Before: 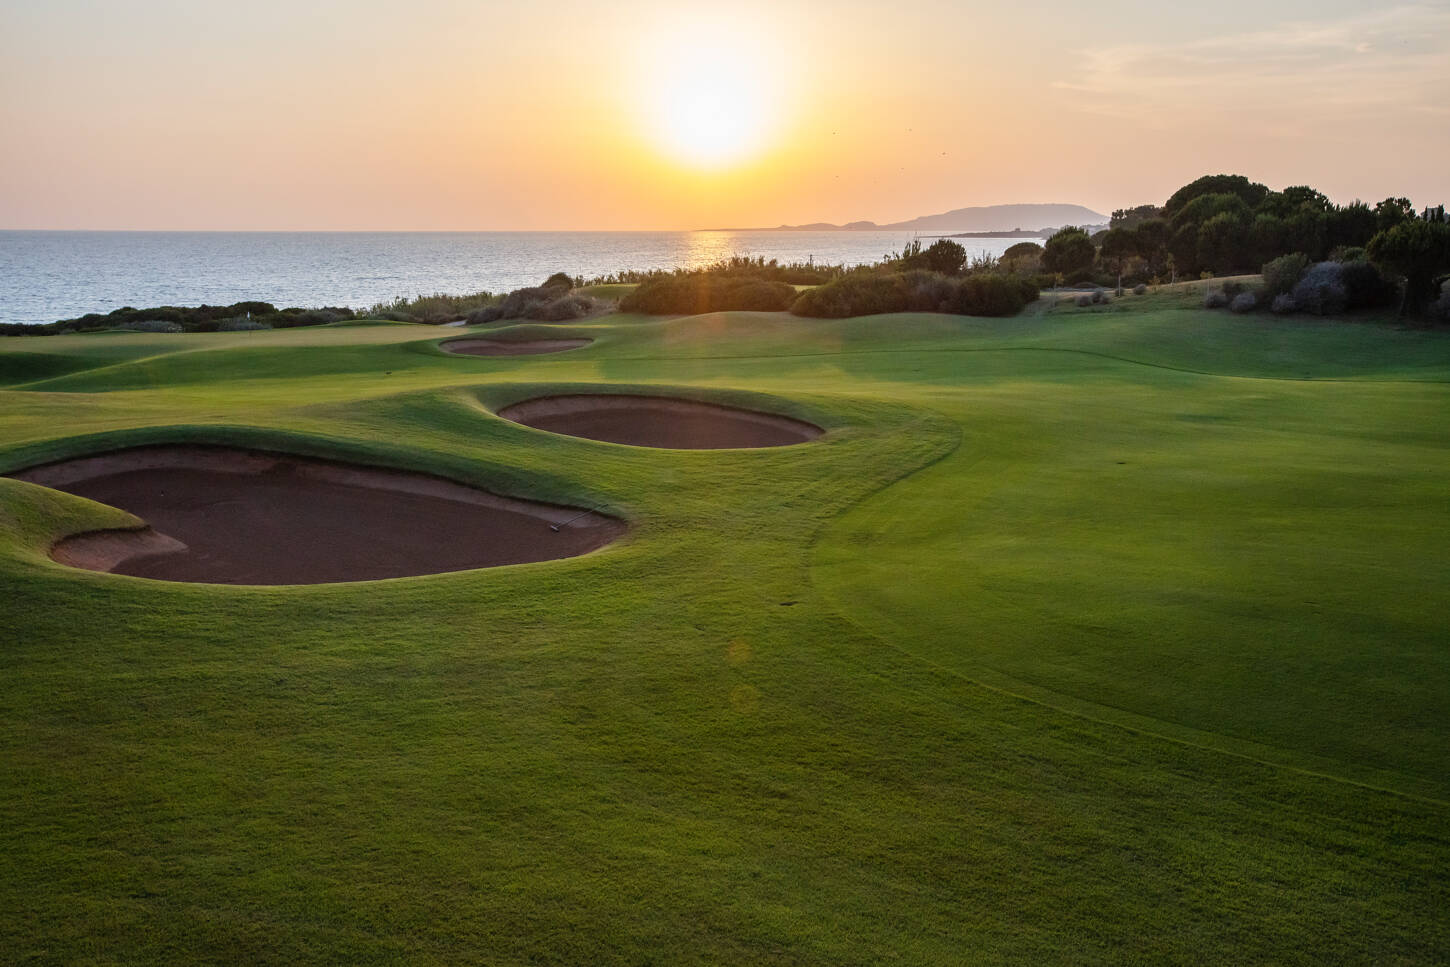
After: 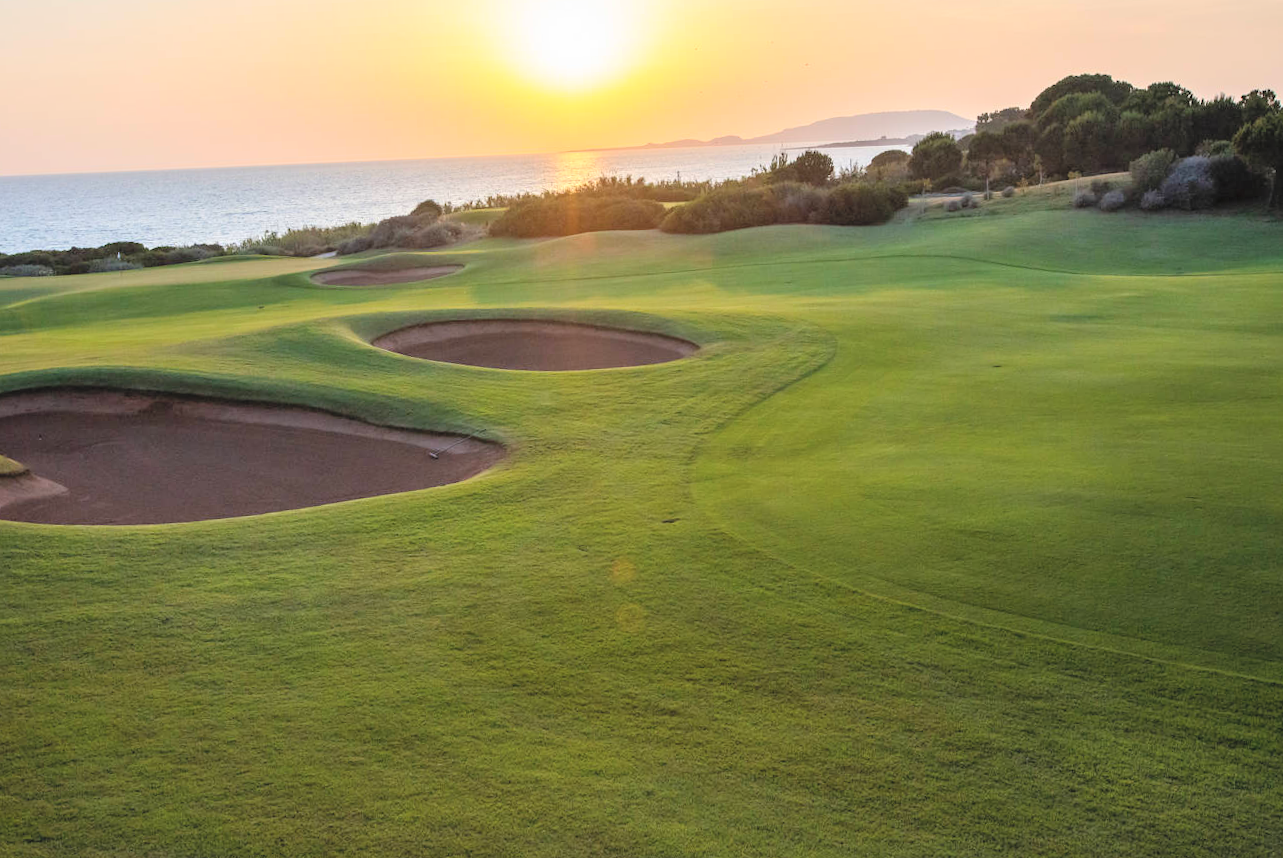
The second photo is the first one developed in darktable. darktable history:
local contrast: mode bilateral grid, contrast 99, coarseness 100, detail 108%, midtone range 0.2
crop and rotate: angle 2.43°, left 5.938%, top 5.711%
contrast brightness saturation: contrast 0.095, brightness 0.316, saturation 0.14
